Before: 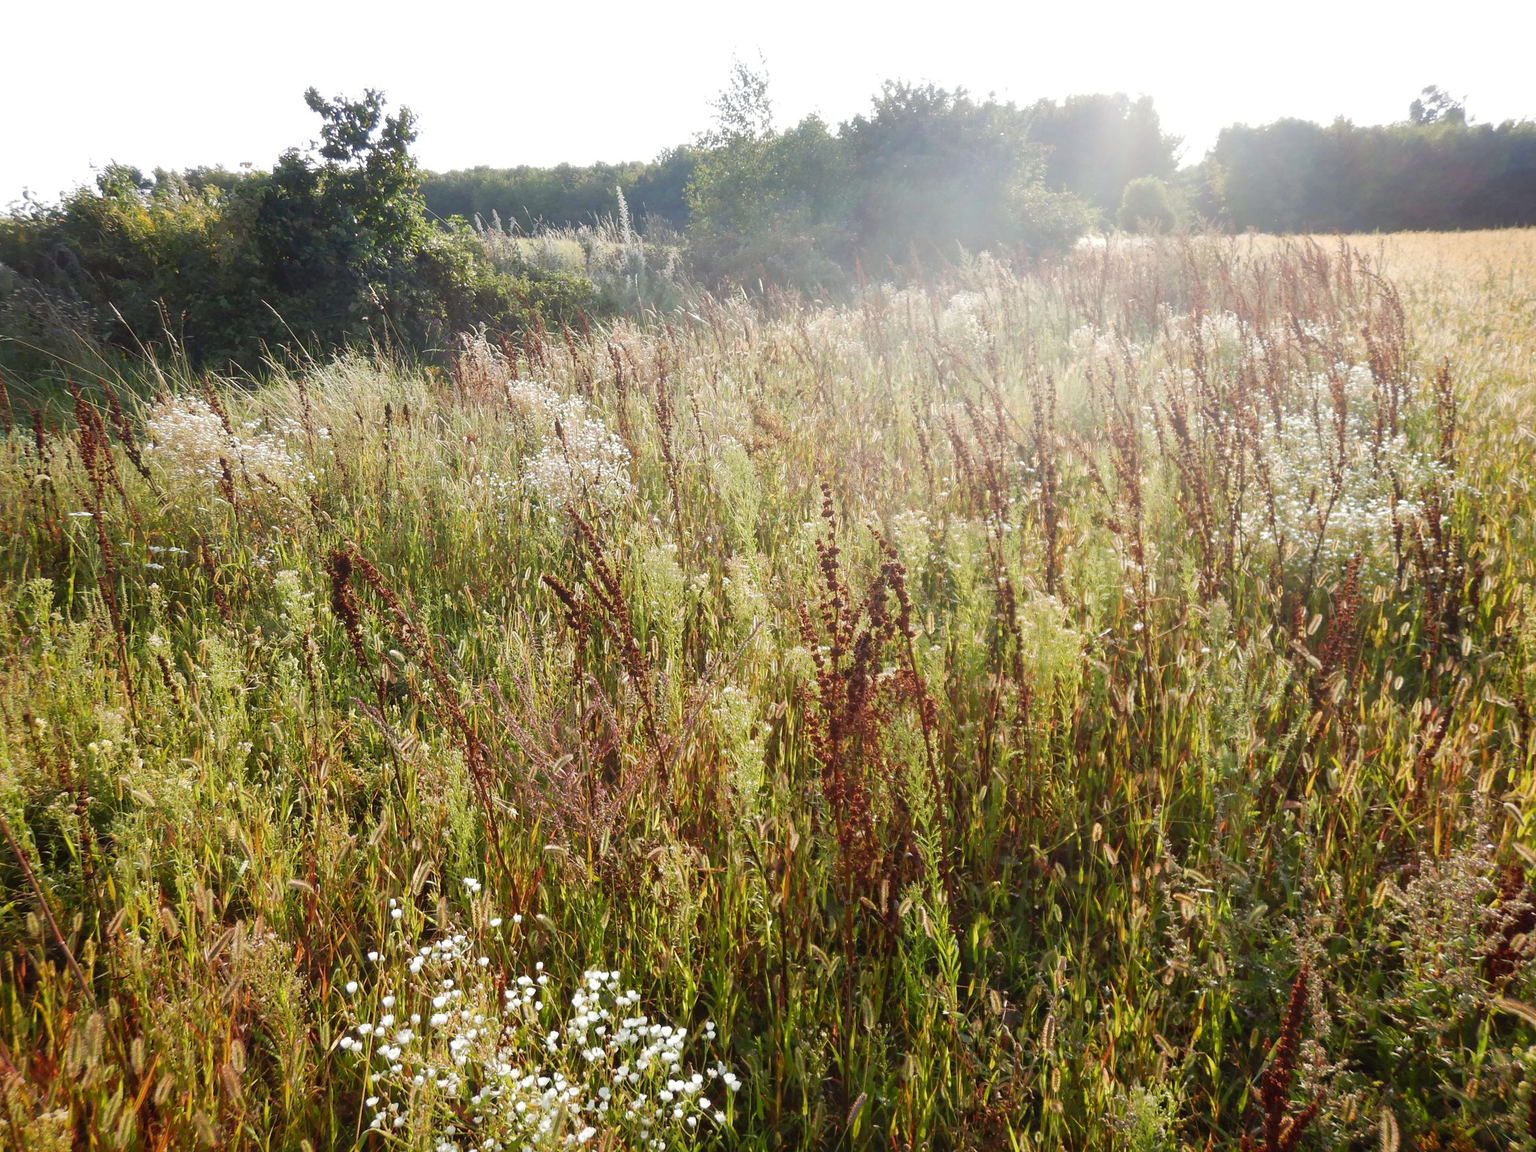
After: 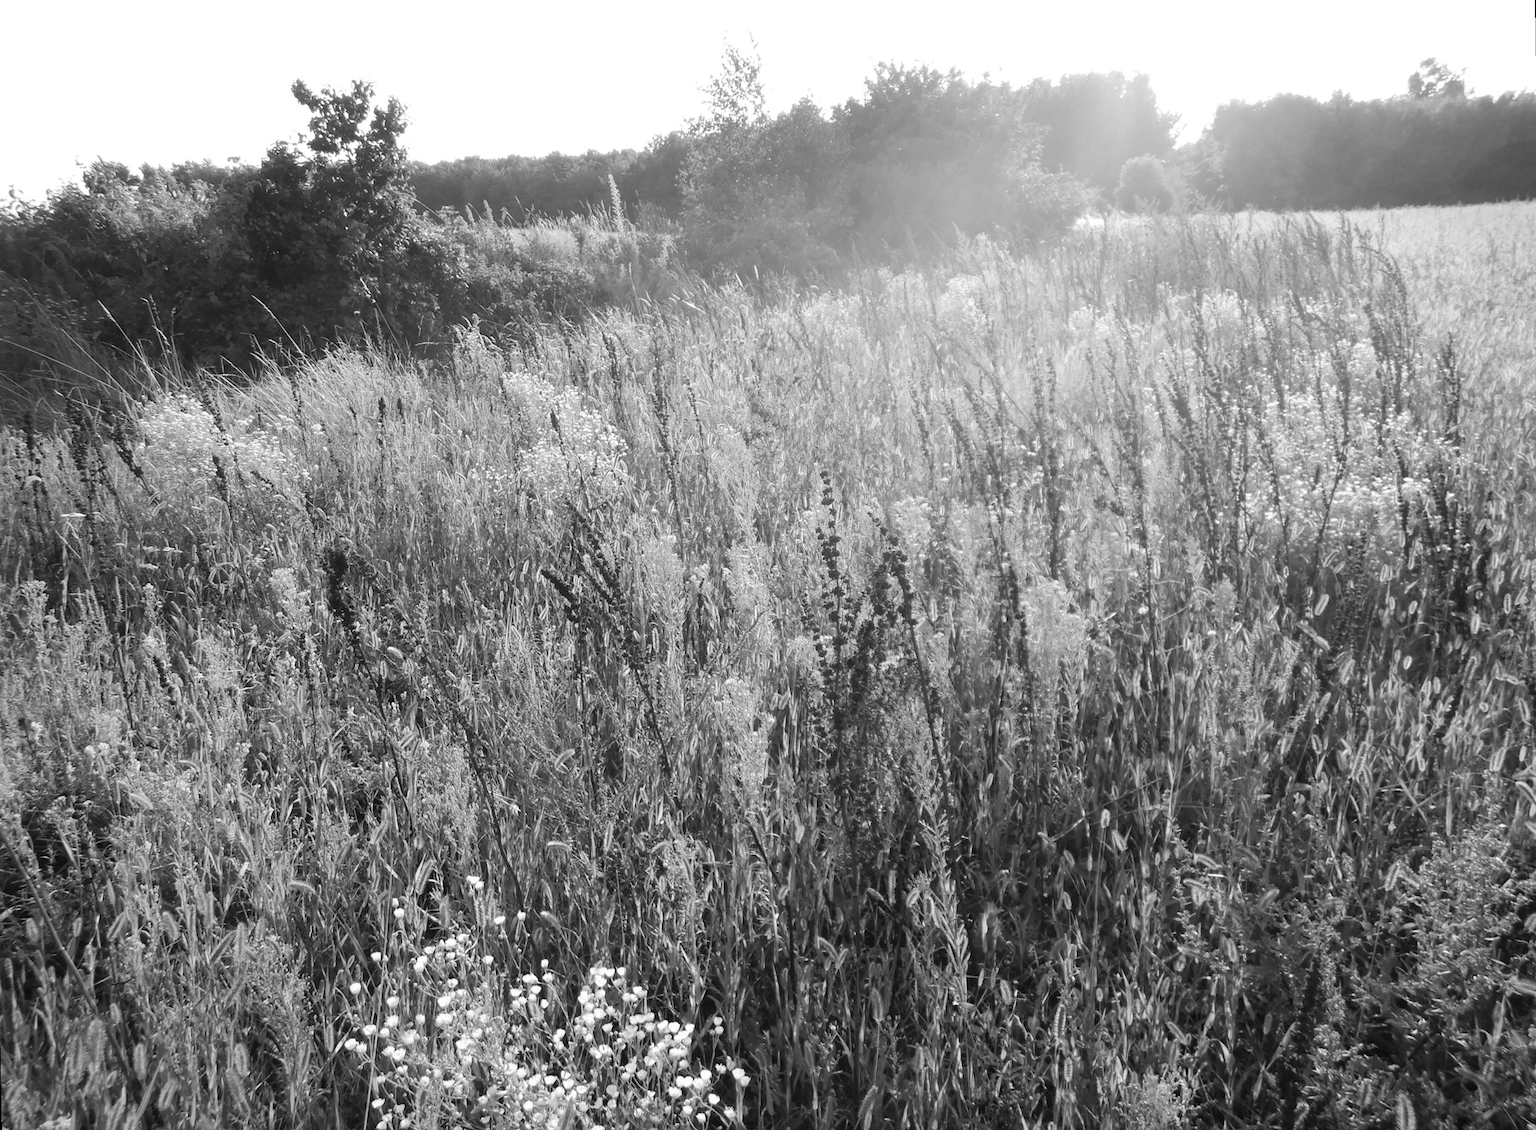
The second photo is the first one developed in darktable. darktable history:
monochrome: a -3.63, b -0.465
rotate and perspective: rotation -1°, crop left 0.011, crop right 0.989, crop top 0.025, crop bottom 0.975
